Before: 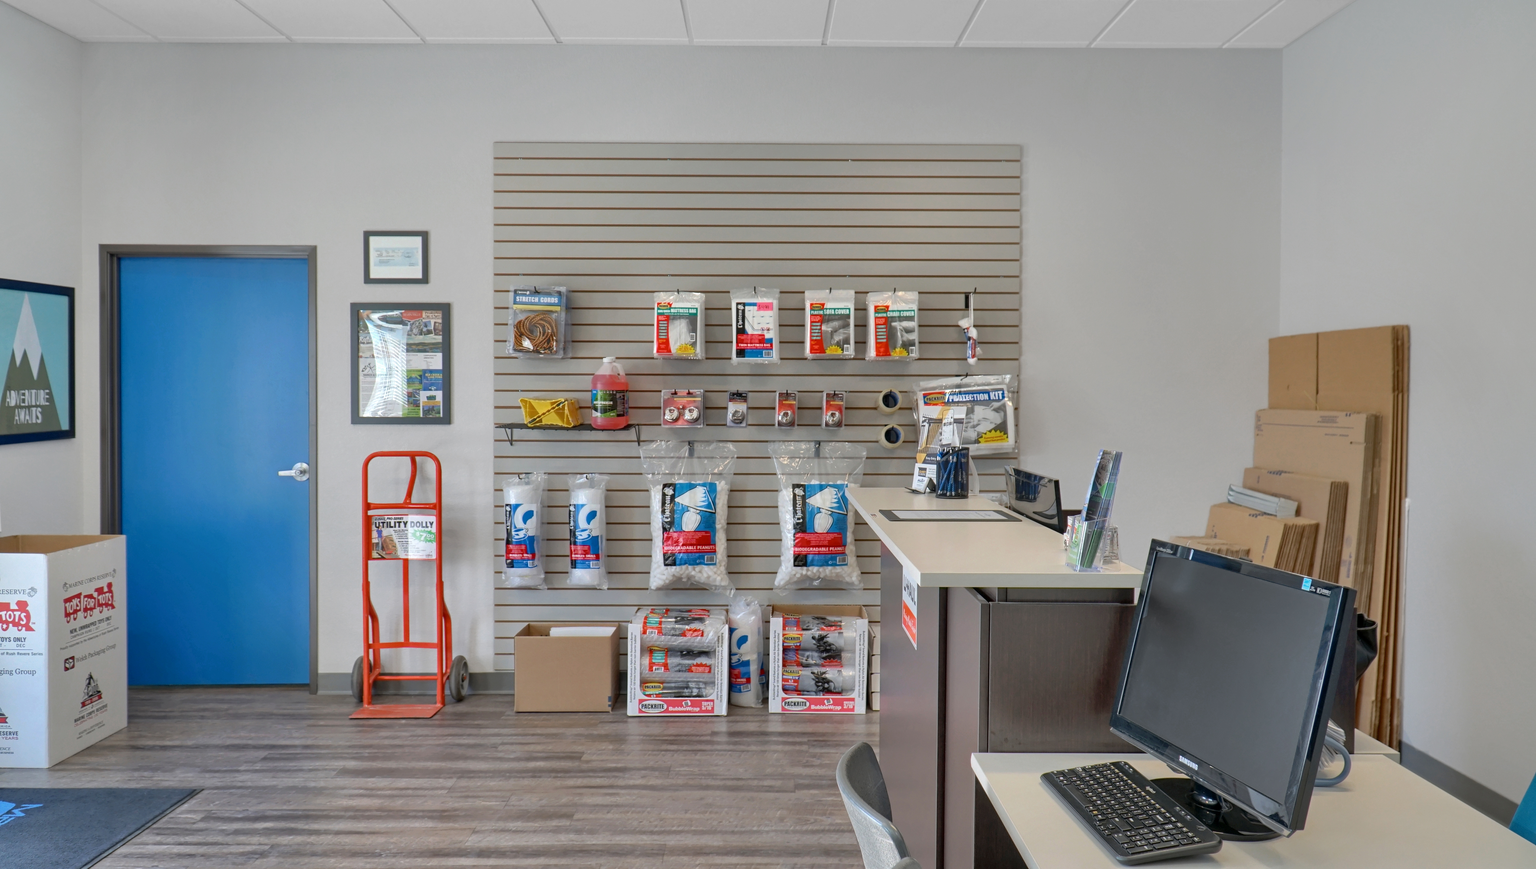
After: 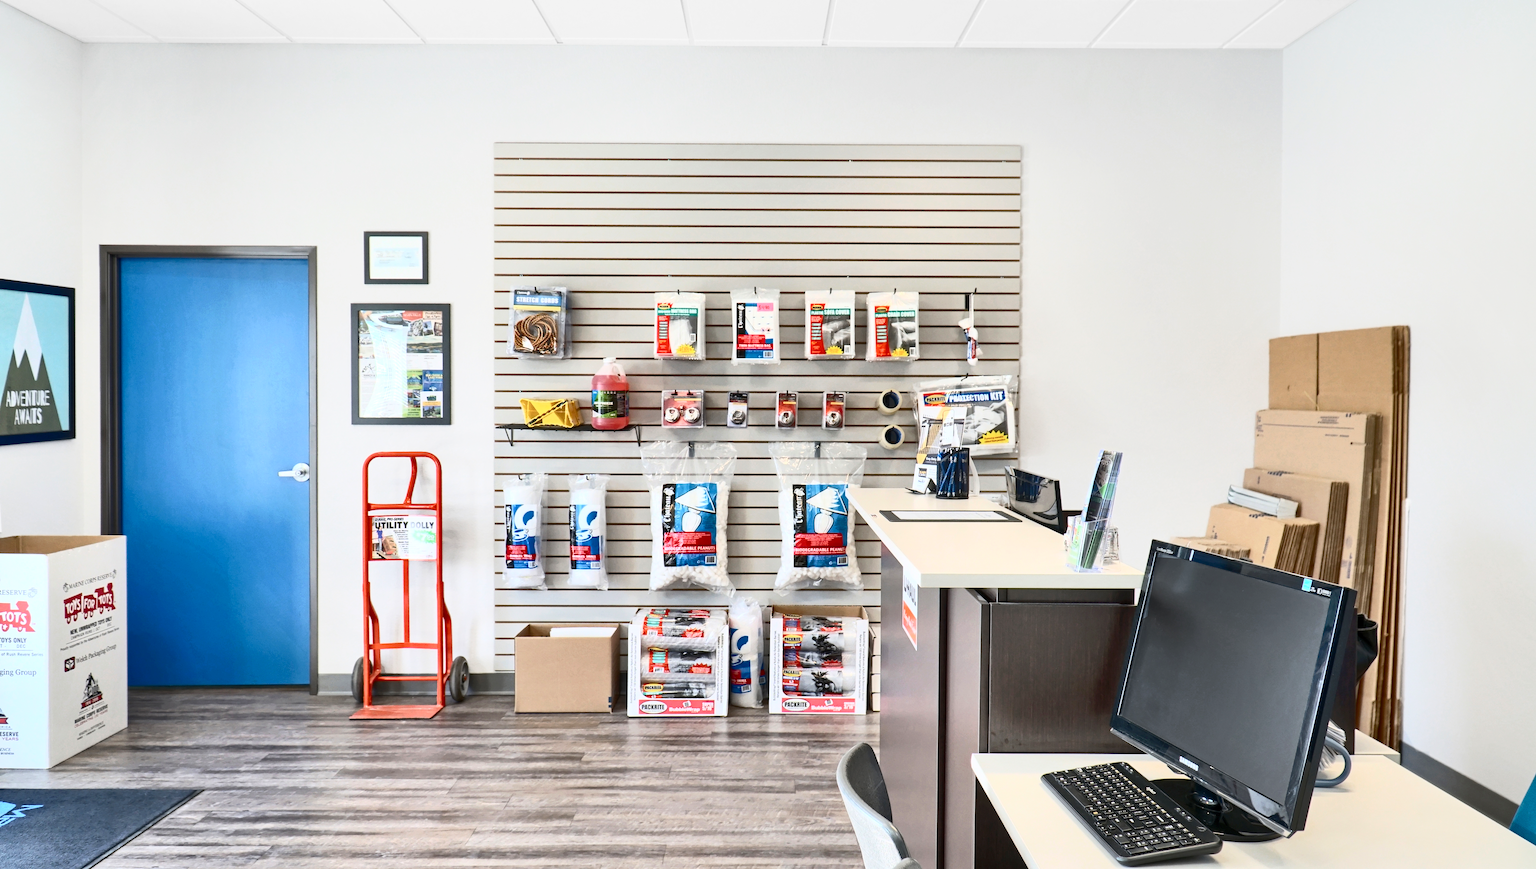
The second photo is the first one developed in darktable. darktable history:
contrast brightness saturation: contrast 0.602, brightness 0.336, saturation 0.136
